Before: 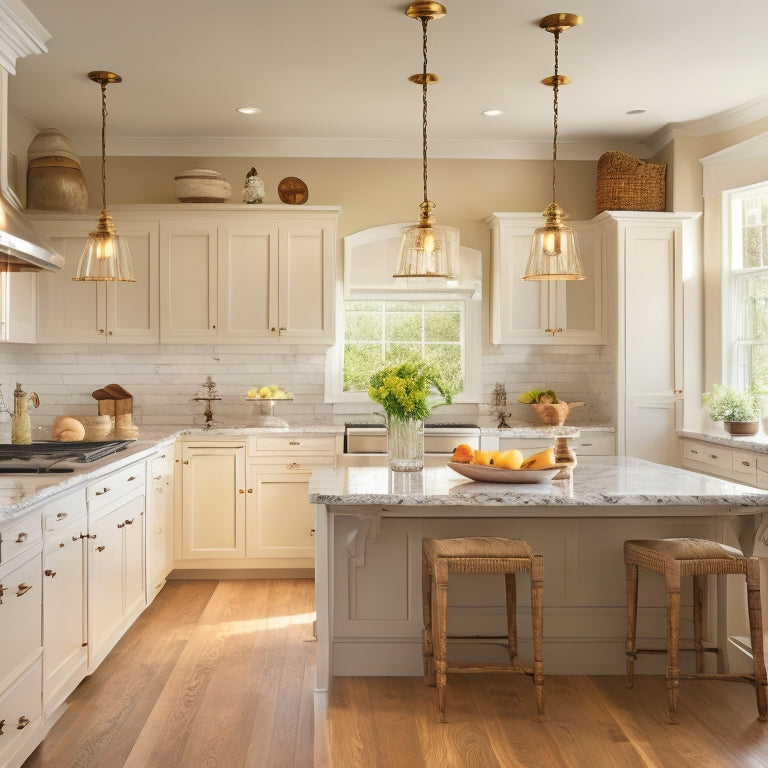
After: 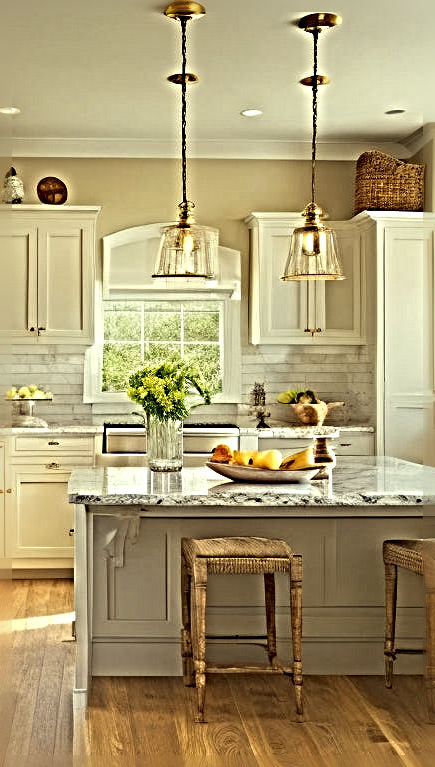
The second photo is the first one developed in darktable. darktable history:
sharpen: radius 6.3, amount 1.8, threshold 0
color correction: highlights a* -5.94, highlights b* 11.19
crop: left 31.458%, top 0%, right 11.876%
